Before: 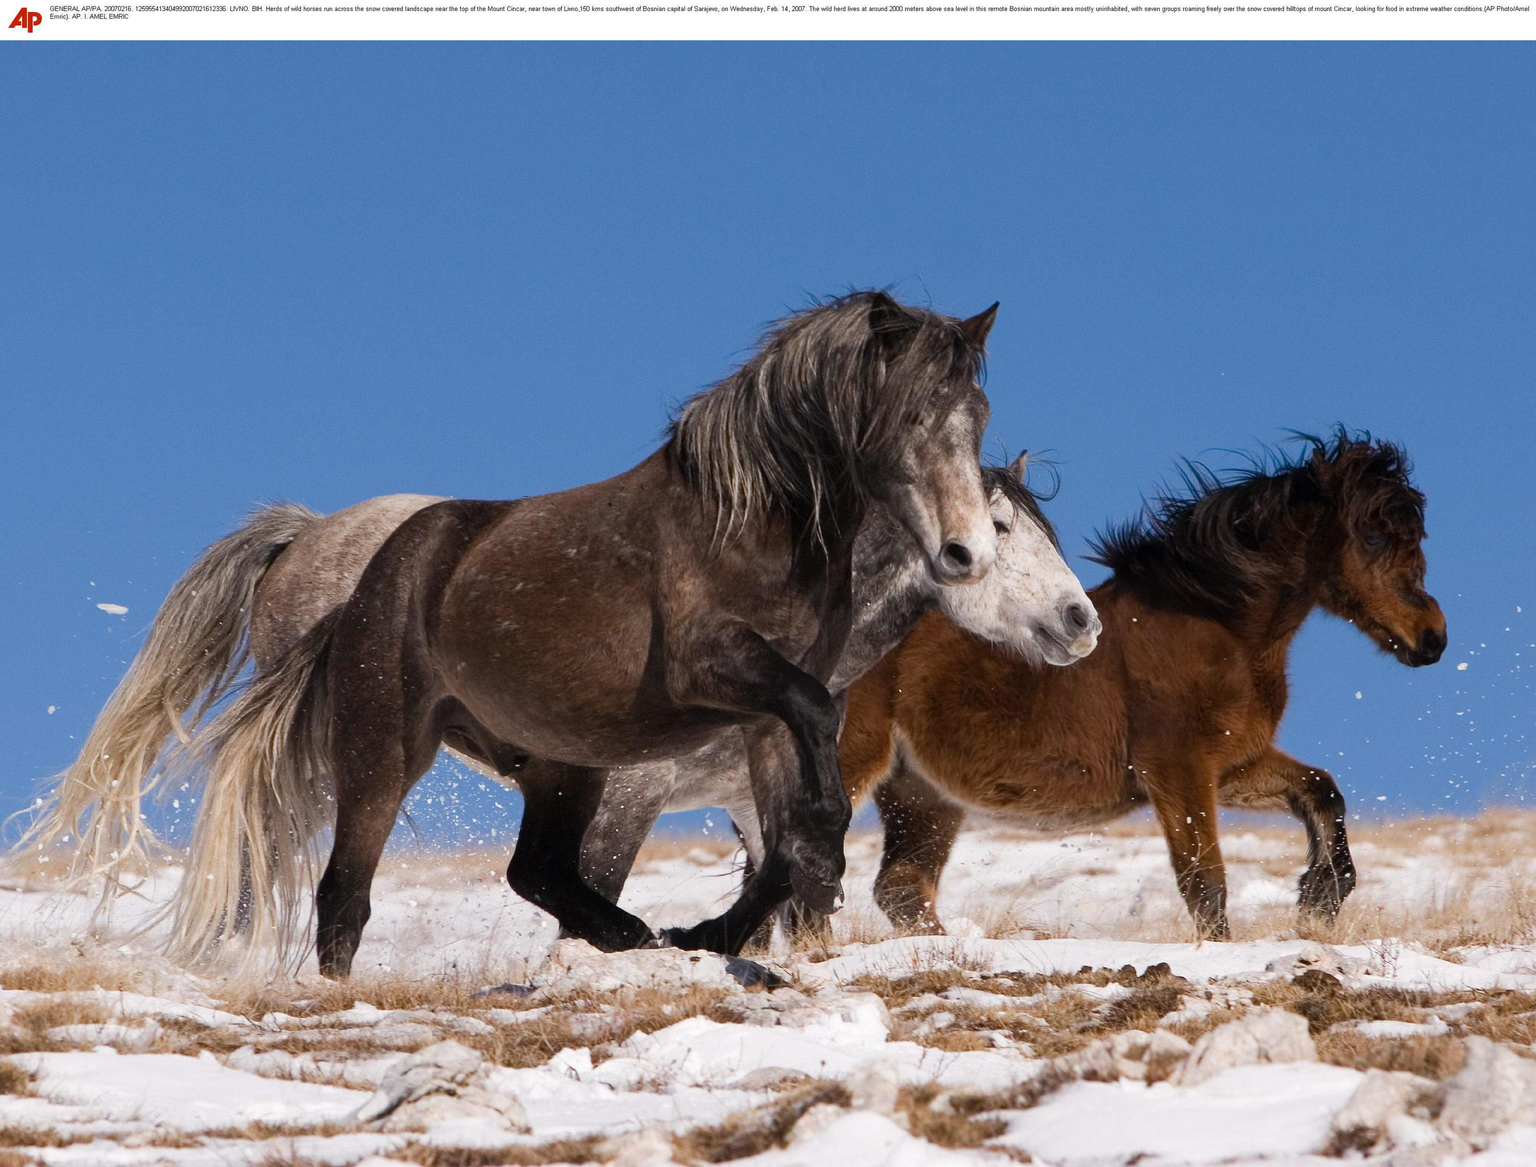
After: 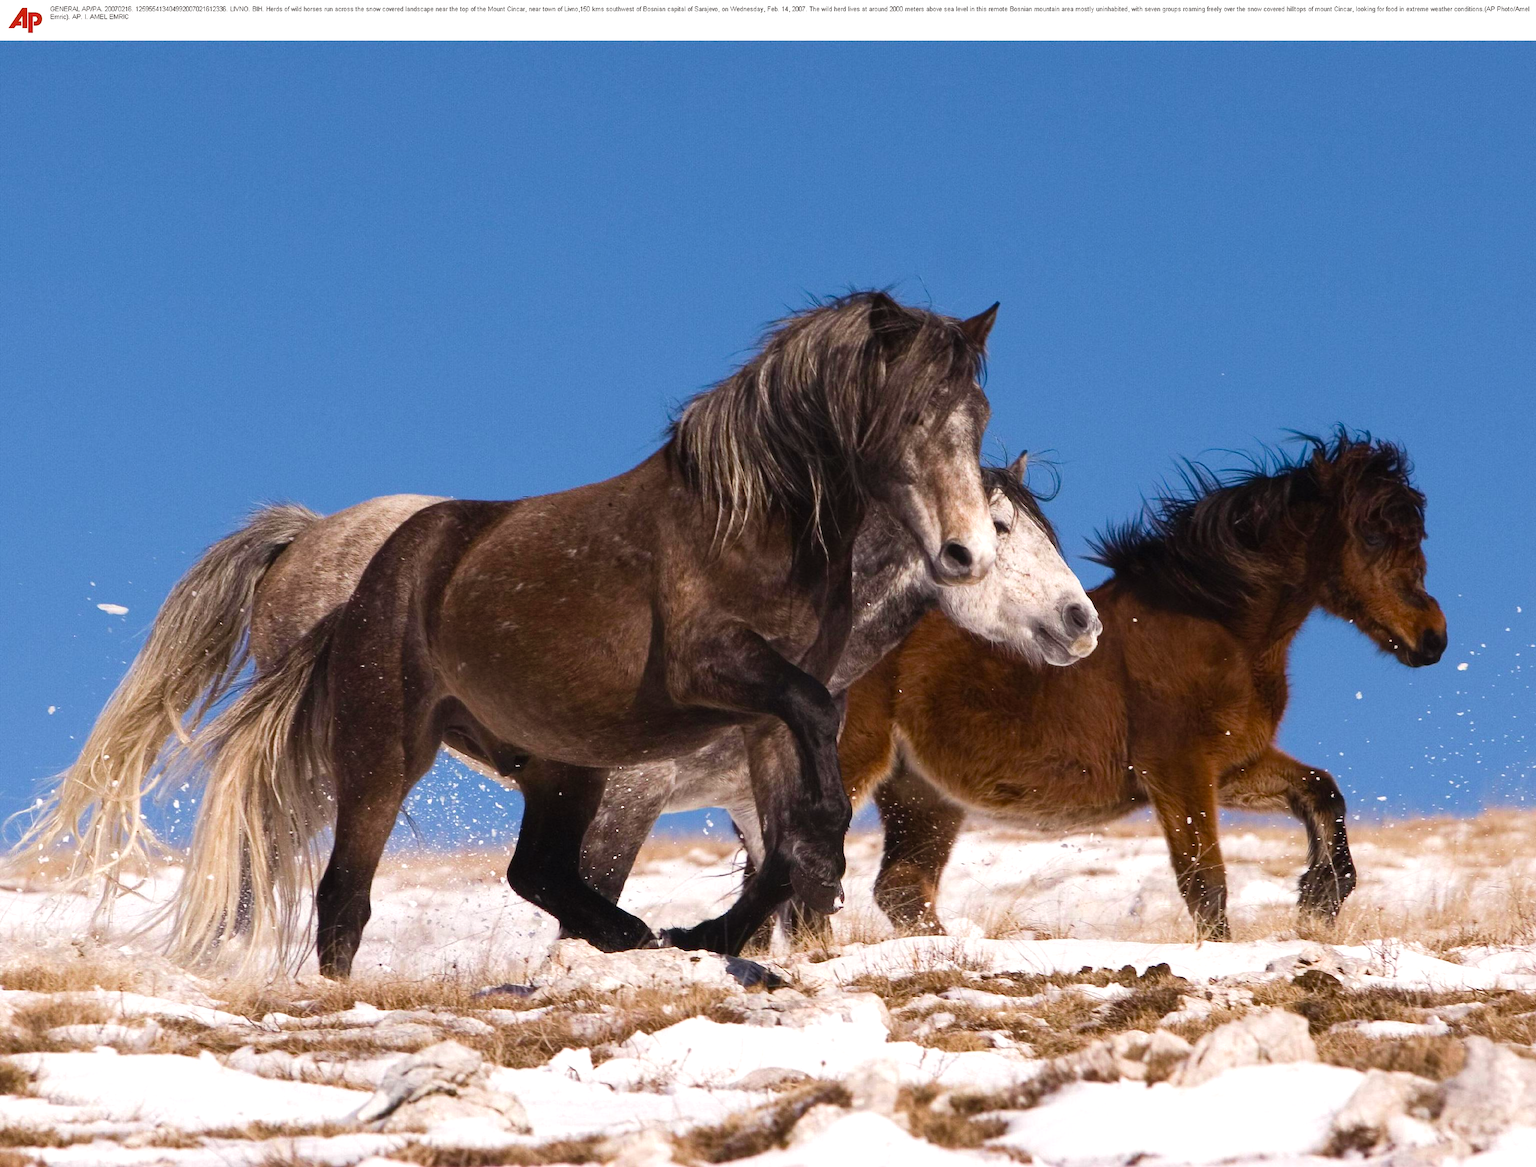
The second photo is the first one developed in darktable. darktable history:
color balance rgb: shadows lift › chroma 1%, shadows lift › hue 28.8°, power › hue 60°, highlights gain › chroma 1%, highlights gain › hue 60°, global offset › luminance 0.25%, perceptual saturation grading › highlights -20%, perceptual saturation grading › shadows 20%, perceptual brilliance grading › highlights 10%, perceptual brilliance grading › shadows -5%, global vibrance 19.67%
velvia: on, module defaults
